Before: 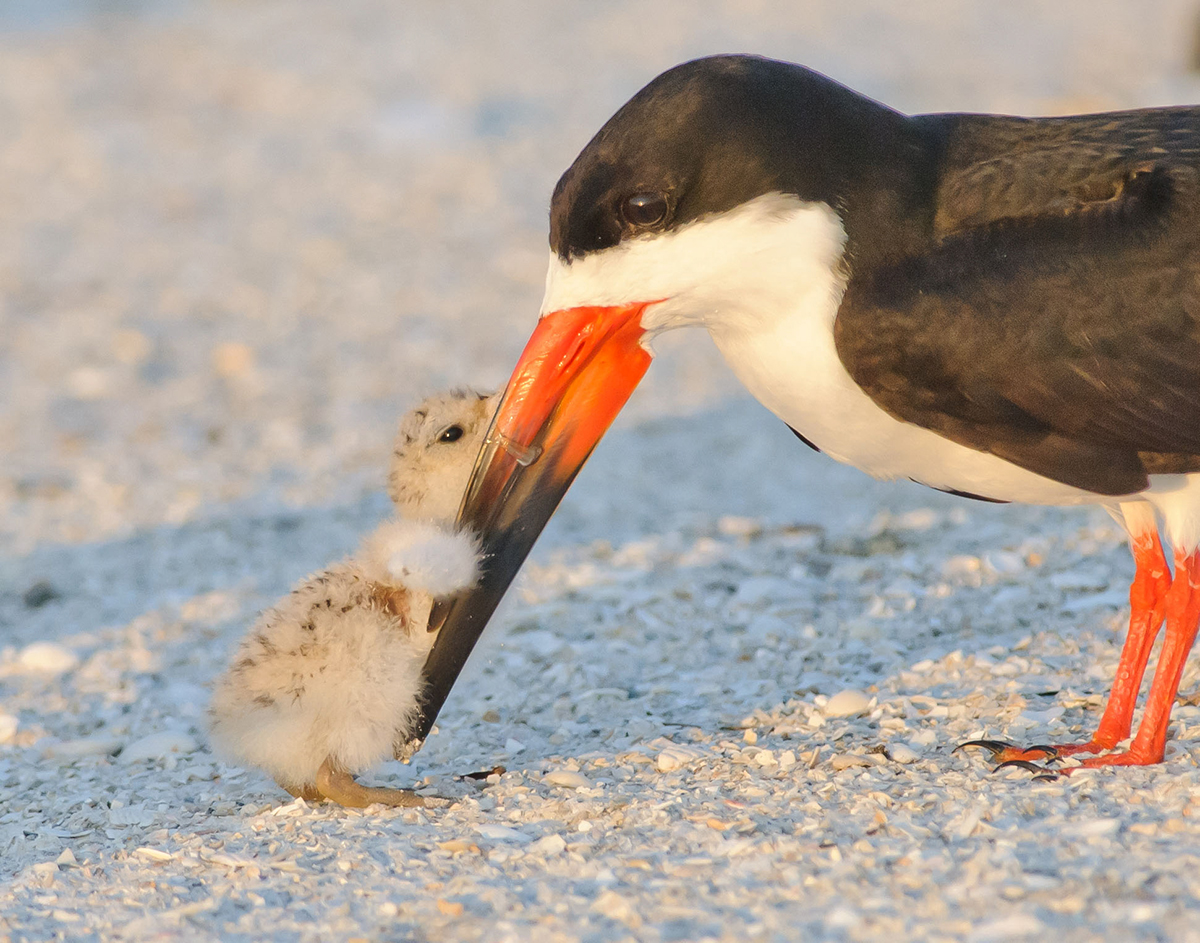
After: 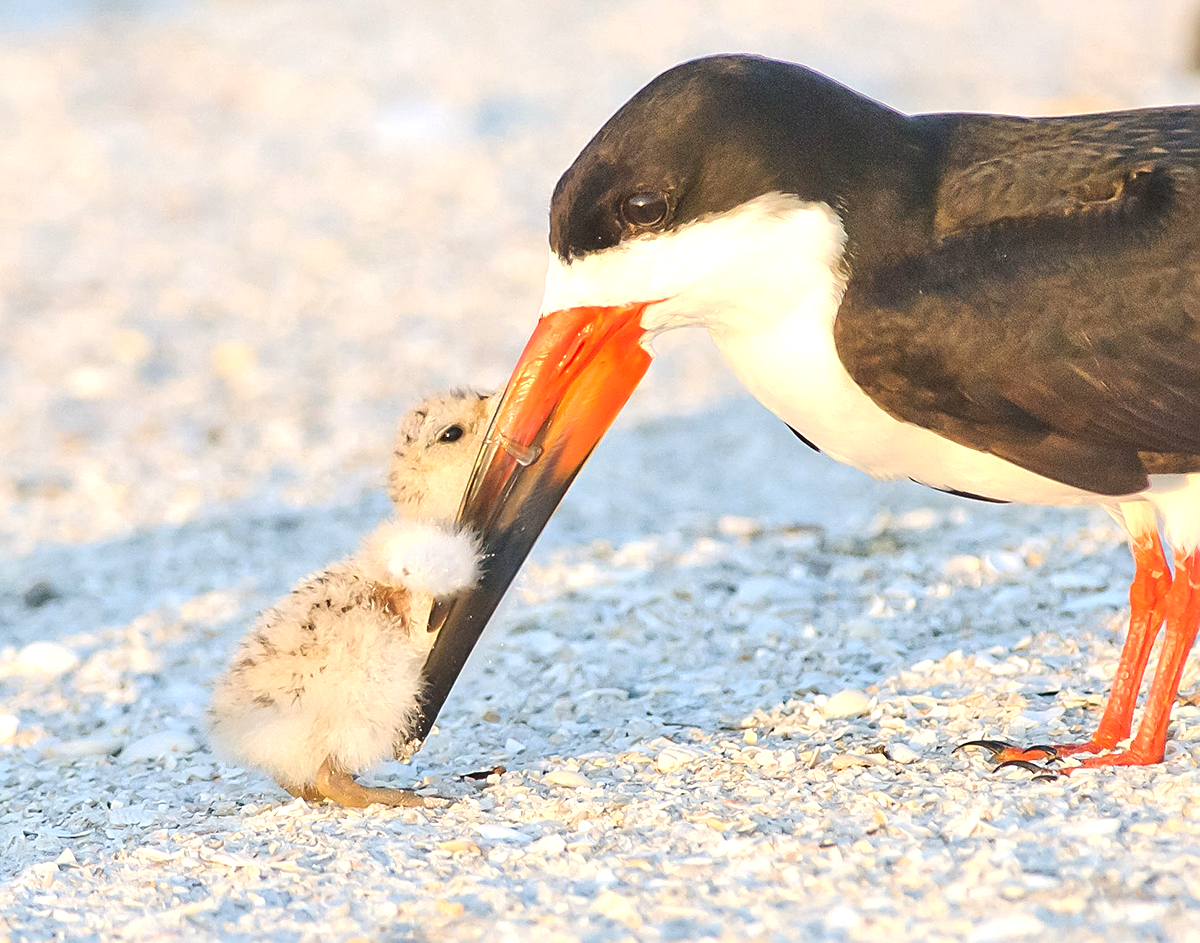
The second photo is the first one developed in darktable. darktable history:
sharpen: on, module defaults
exposure: black level correction -0.002, exposure 0.714 EV, compensate highlight preservation false
